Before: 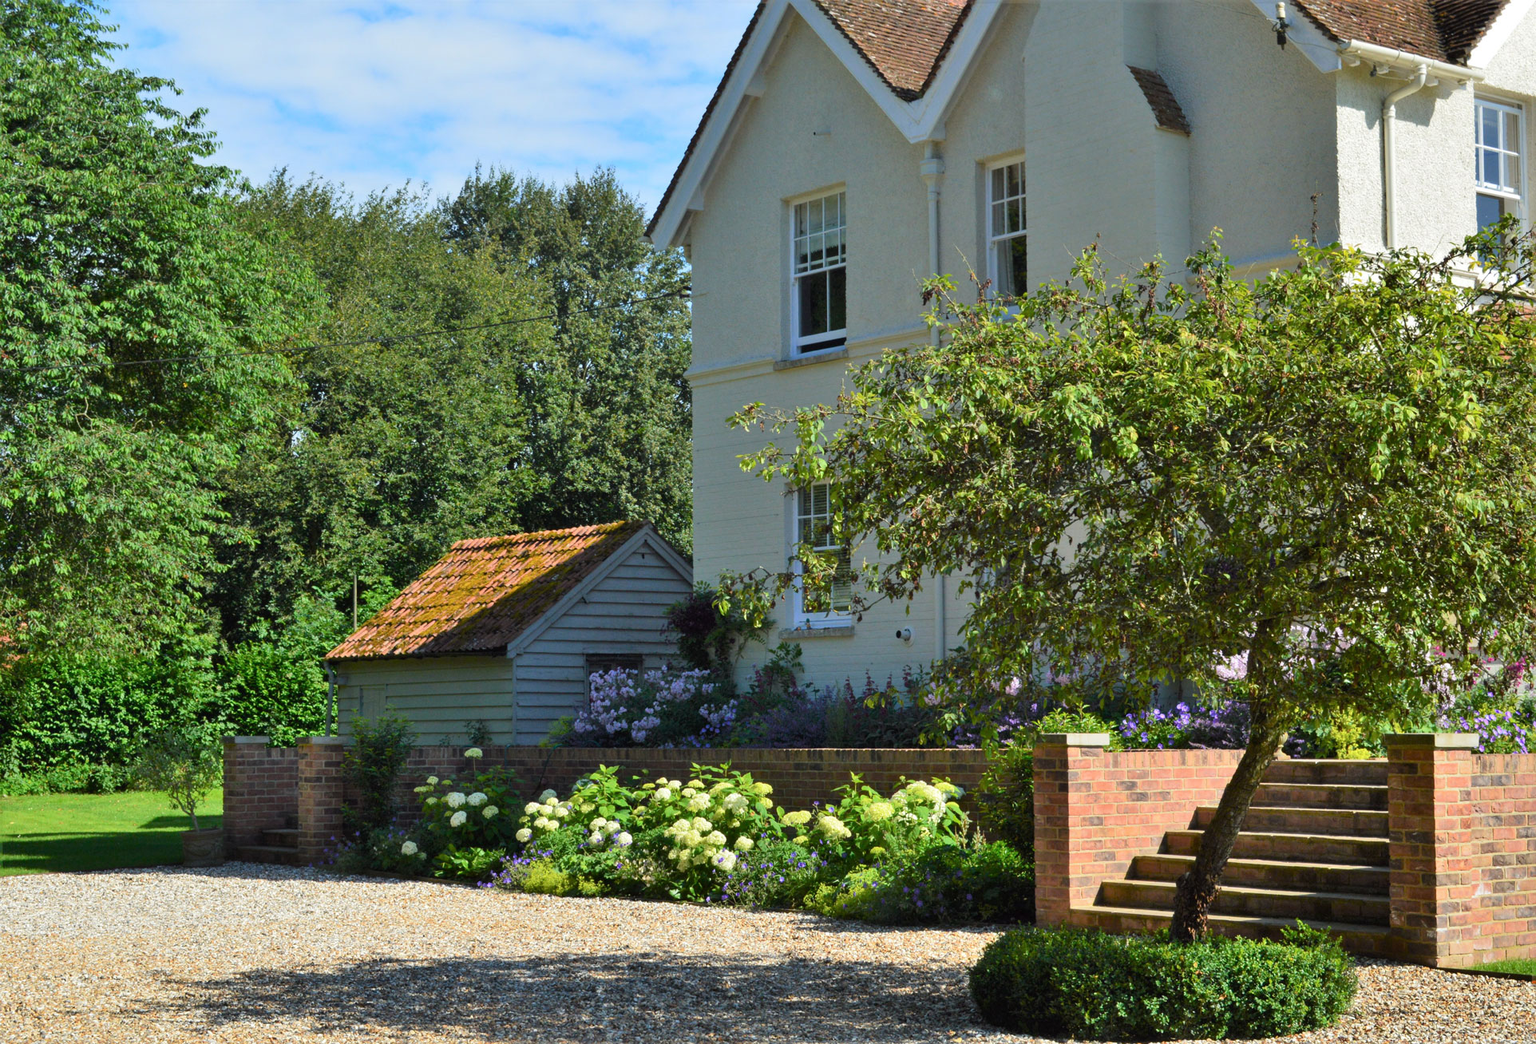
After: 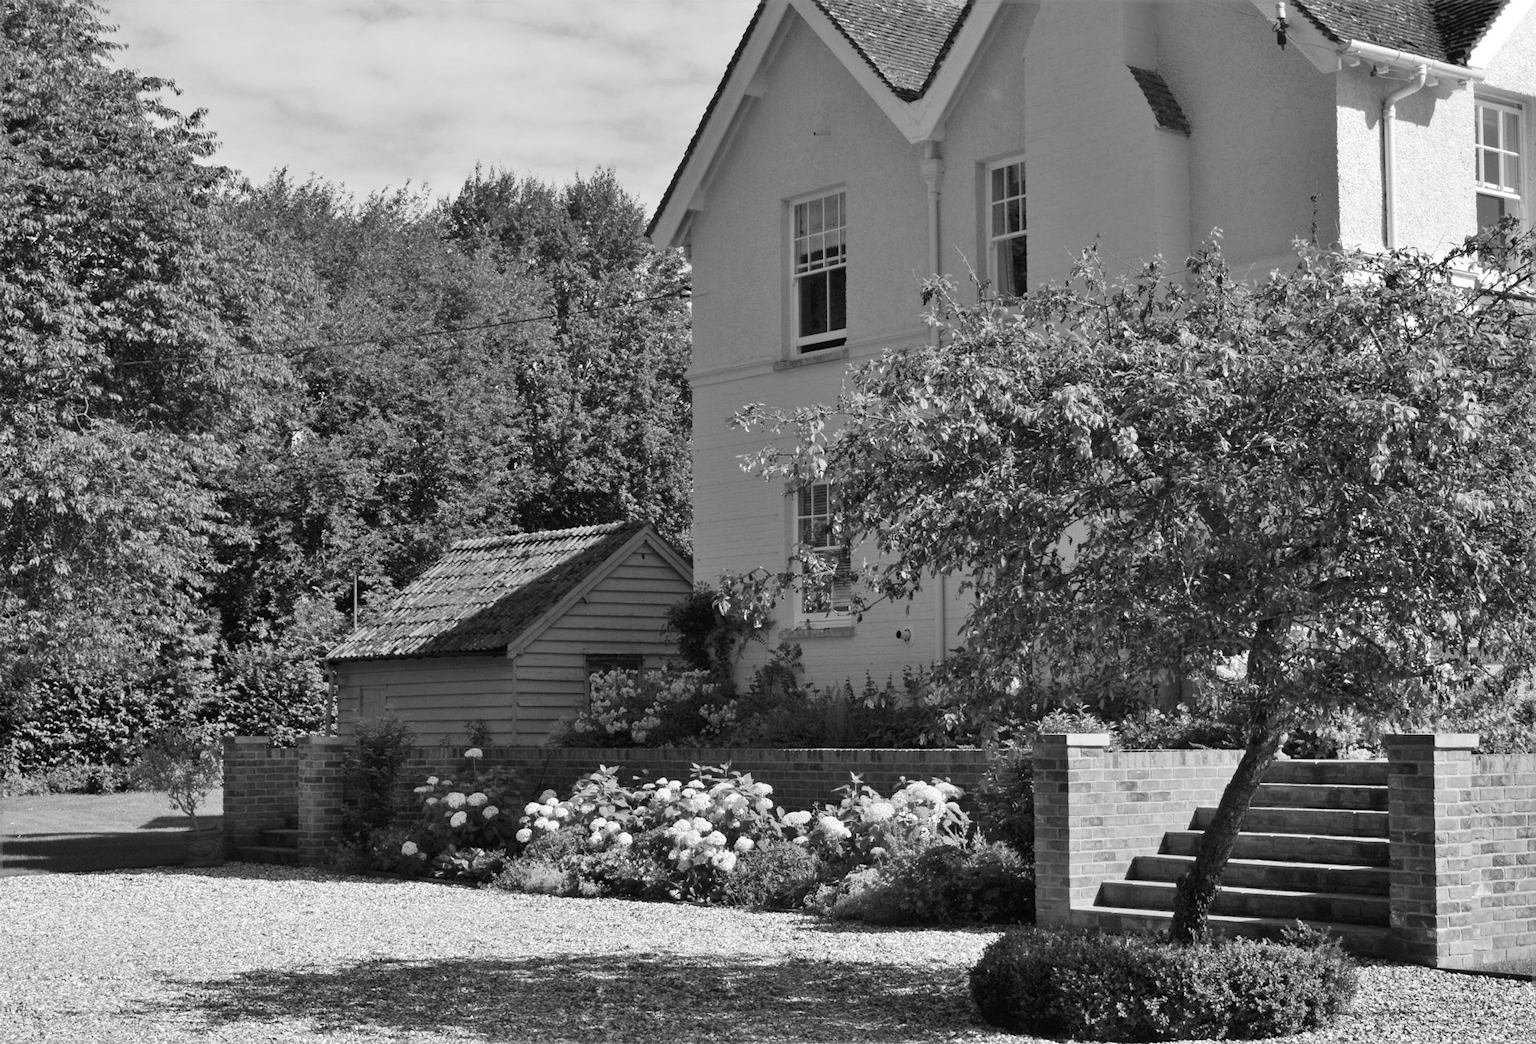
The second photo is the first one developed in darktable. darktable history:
monochrome: on, module defaults
color balance: mode lift, gamma, gain (sRGB)
